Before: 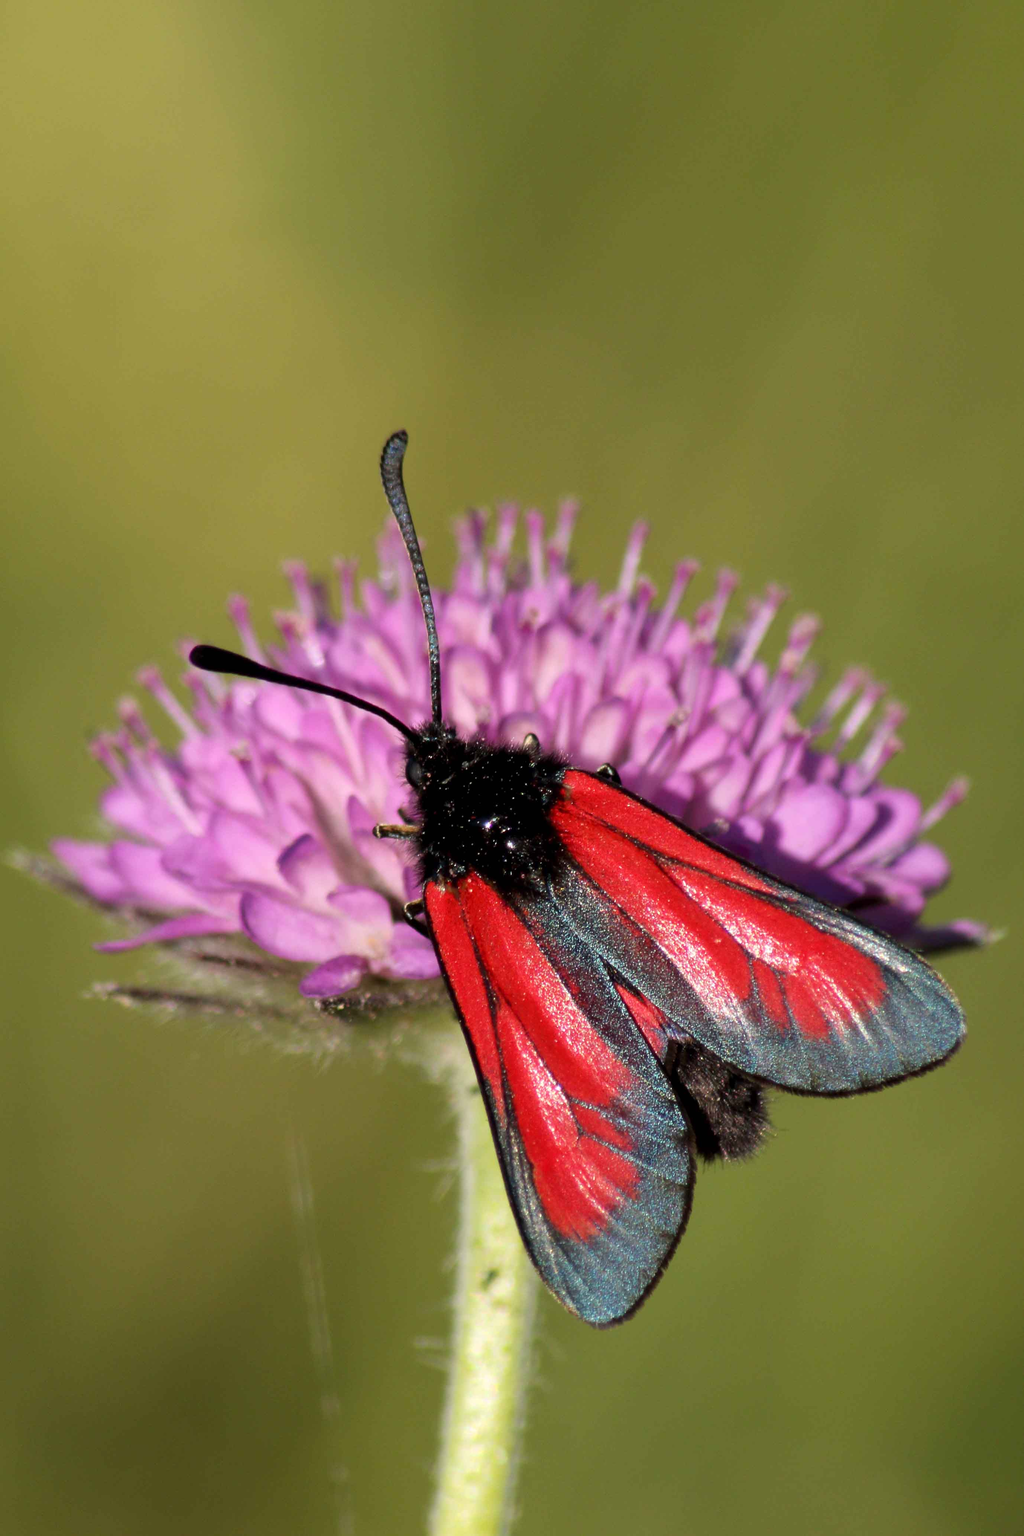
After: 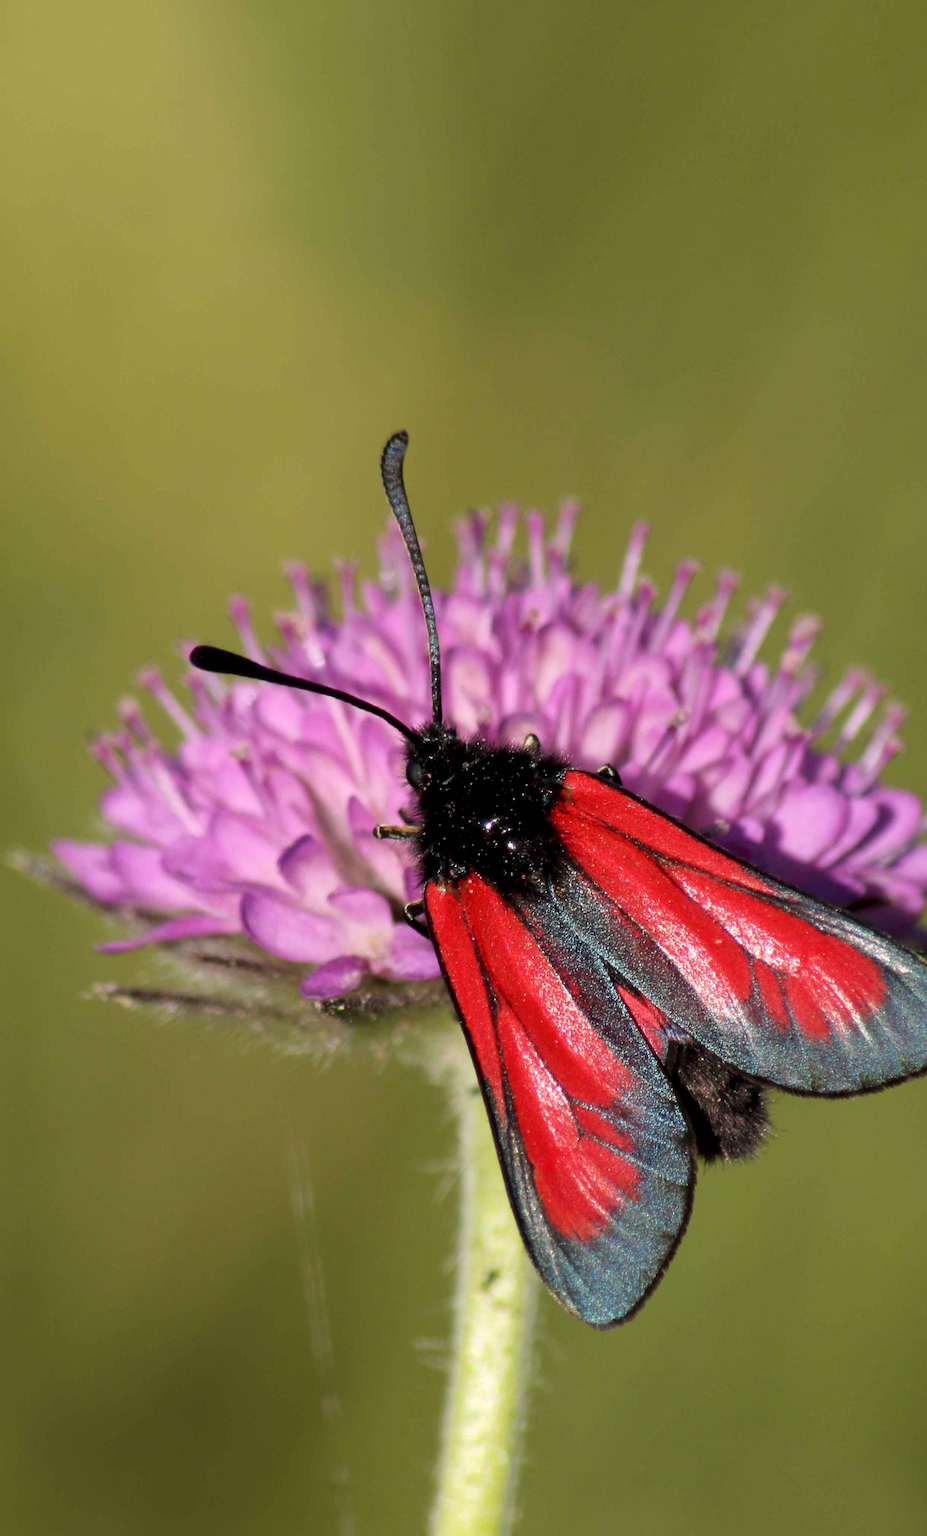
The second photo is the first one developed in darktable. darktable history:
crop: right 9.482%, bottom 0.035%
